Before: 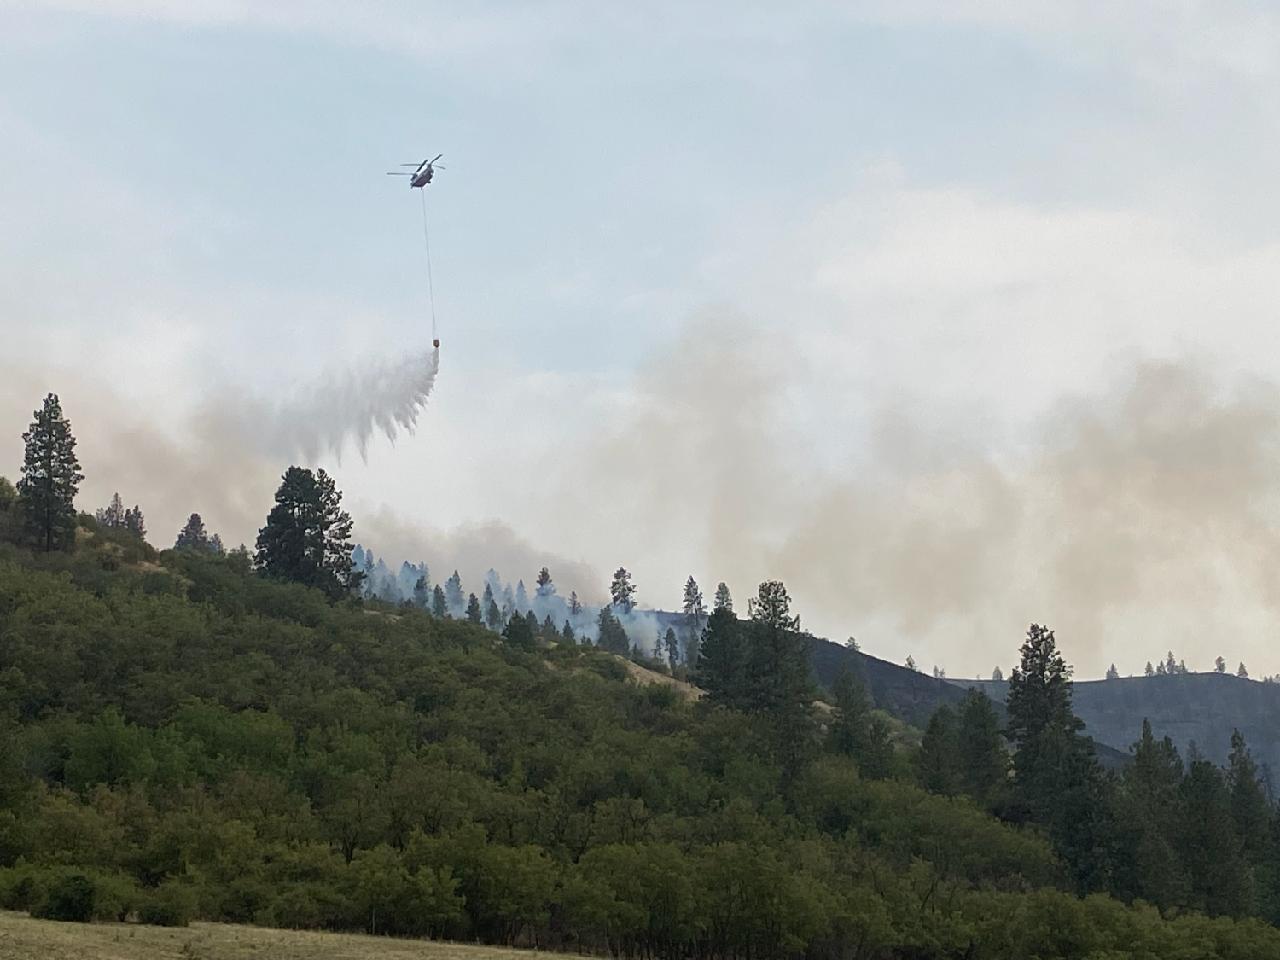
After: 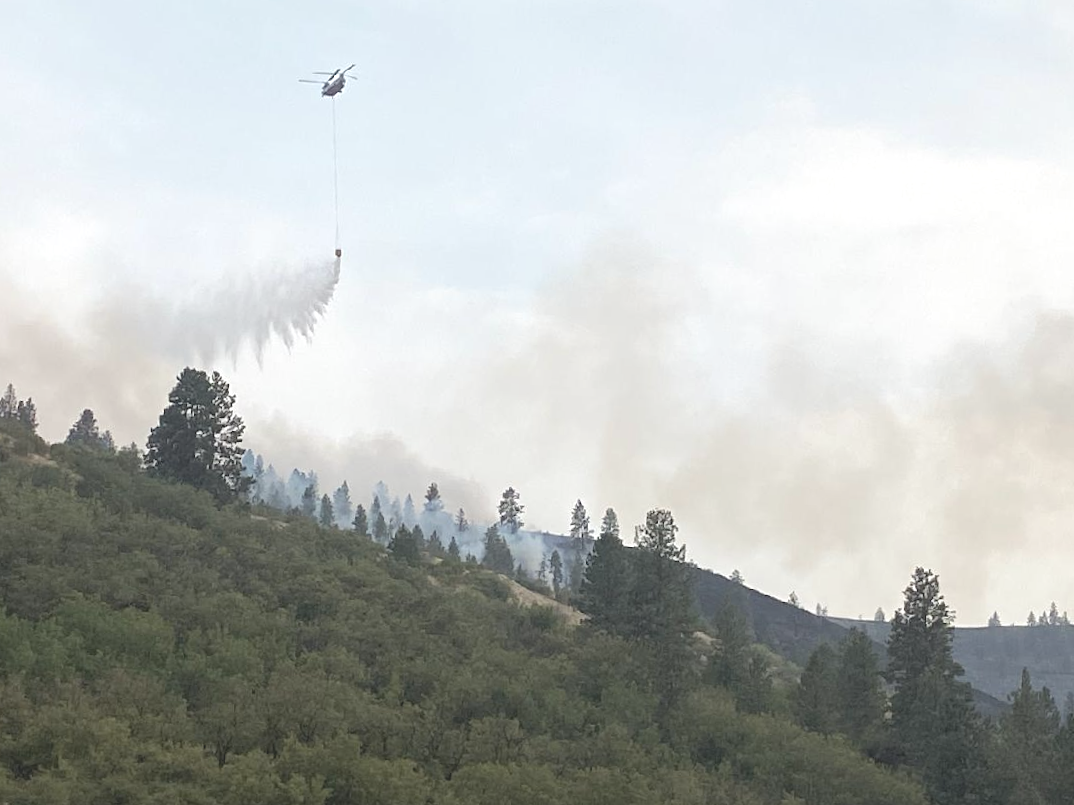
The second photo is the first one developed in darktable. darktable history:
contrast brightness saturation: contrast -0.26, saturation -0.43
exposure: black level correction 0, exposure 1 EV, compensate exposure bias true, compensate highlight preservation false
crop and rotate: angle -3.27°, left 5.211%, top 5.211%, right 4.607%, bottom 4.607%
